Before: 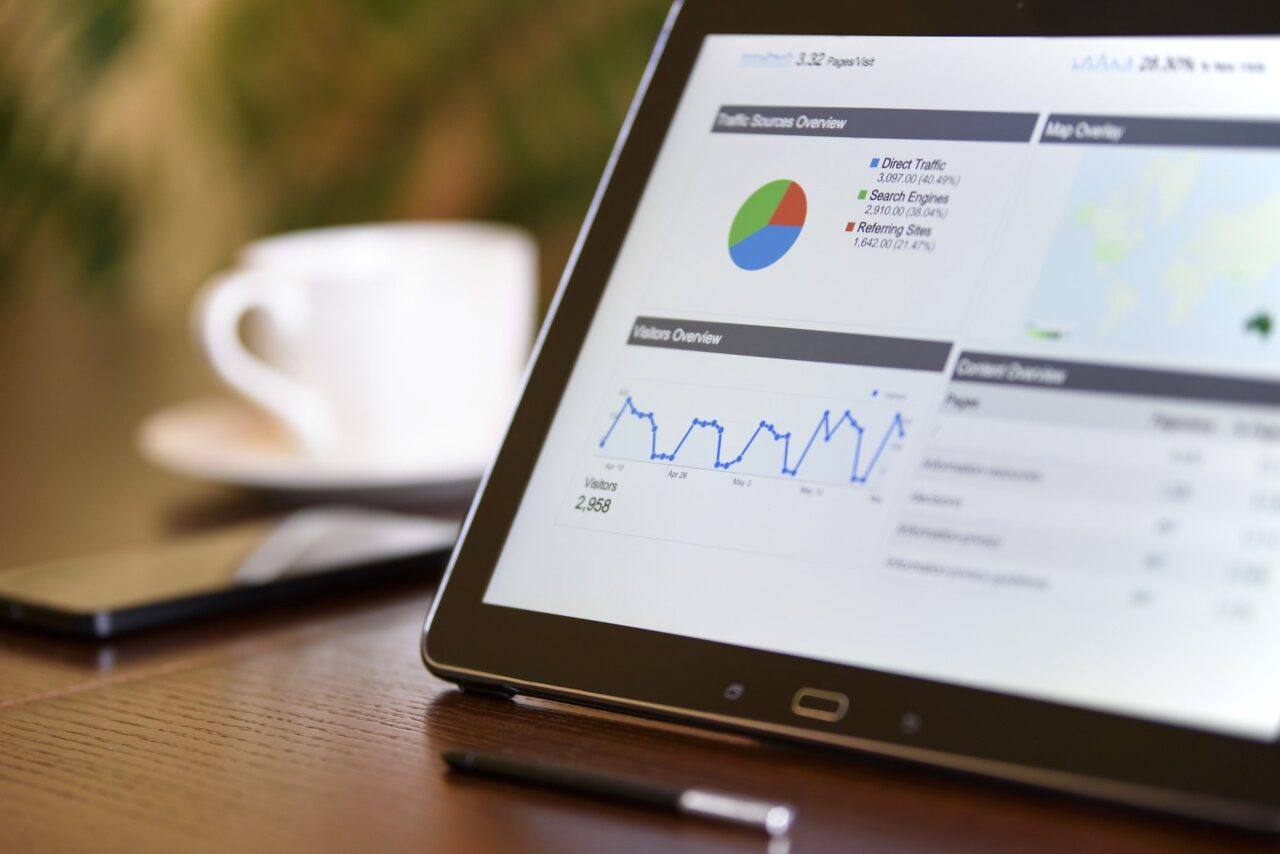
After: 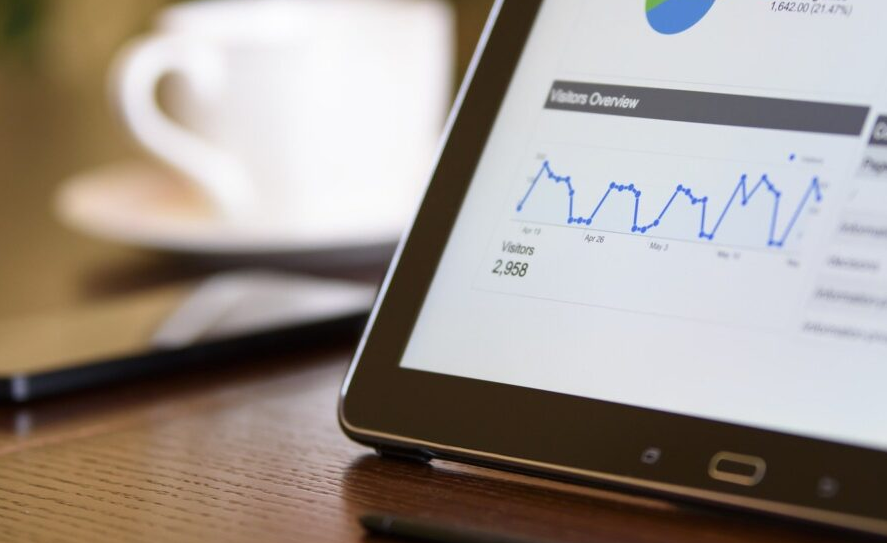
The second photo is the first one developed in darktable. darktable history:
crop: left 6.488%, top 27.668%, right 24.183%, bottom 8.656%
vignetting: fall-off start 116.67%, fall-off radius 59.26%, brightness -0.31, saturation -0.056
